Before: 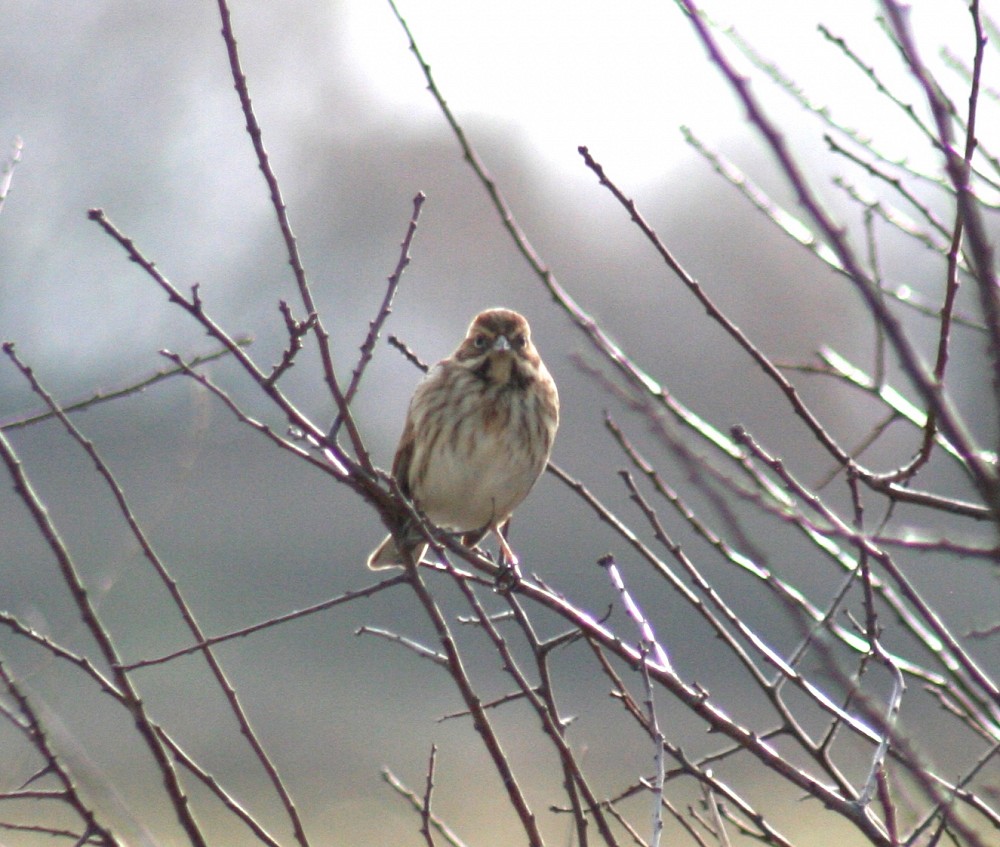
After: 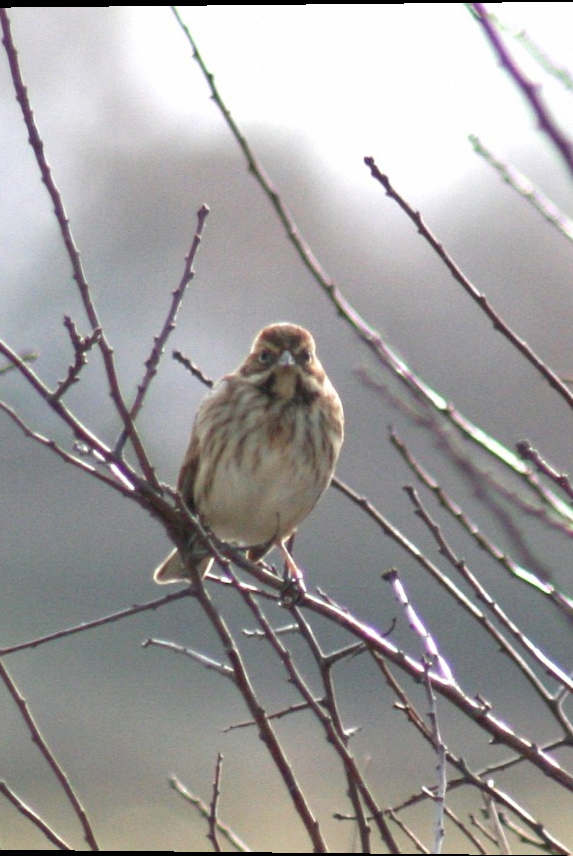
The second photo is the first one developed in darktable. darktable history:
rotate and perspective: lens shift (vertical) 0.048, lens shift (horizontal) -0.024, automatic cropping off
crop: left 21.674%, right 22.086%
